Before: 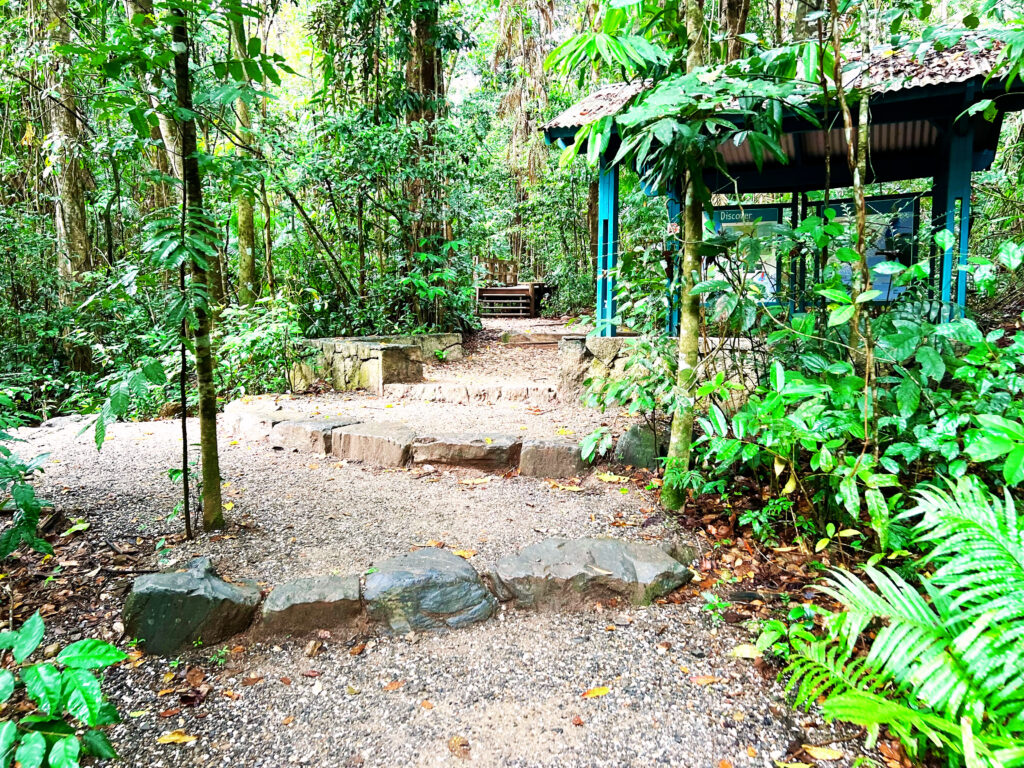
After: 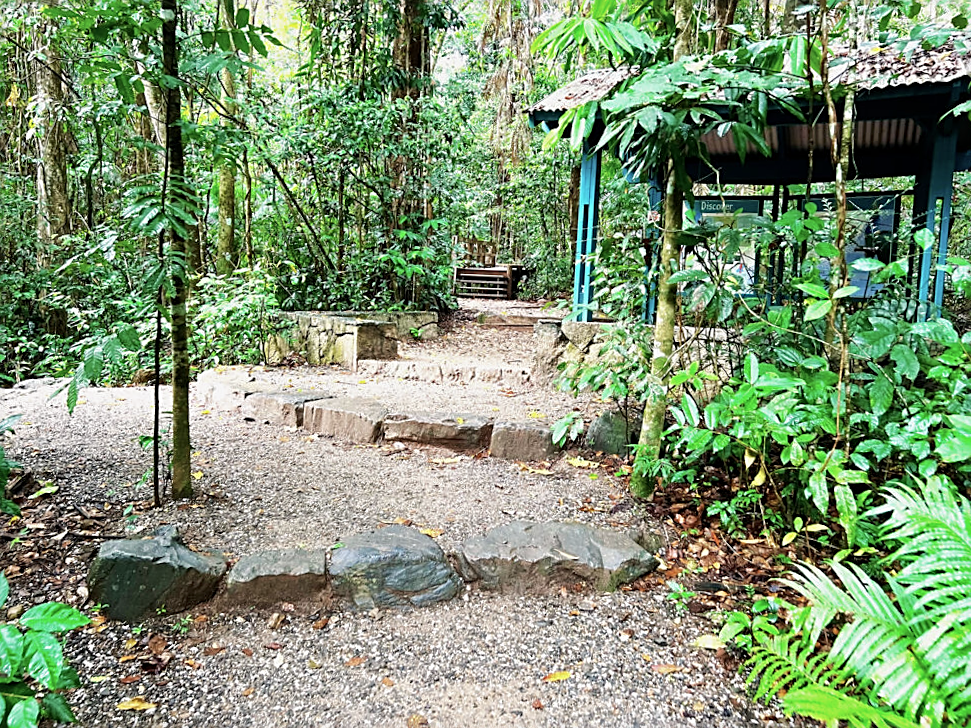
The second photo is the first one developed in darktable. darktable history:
sharpen: on, module defaults
color correction: saturation 0.8
shadows and highlights: shadows -20, white point adjustment -2, highlights -35
crop and rotate: angle -2.38°
